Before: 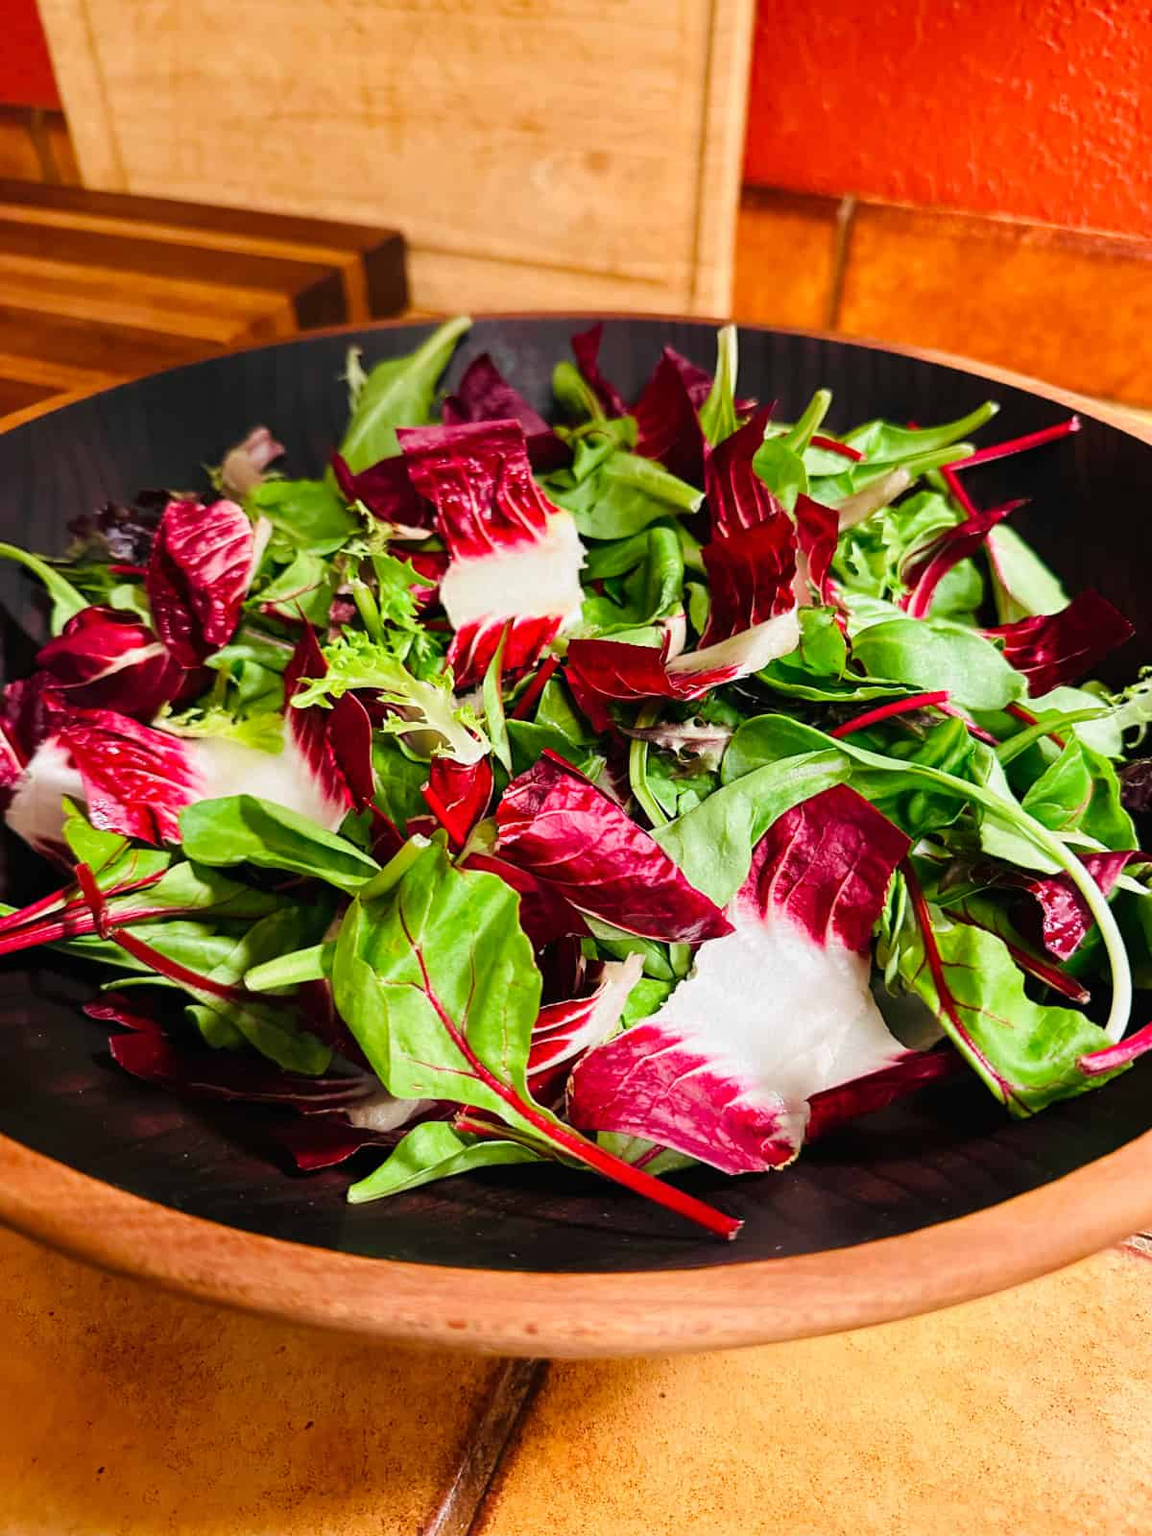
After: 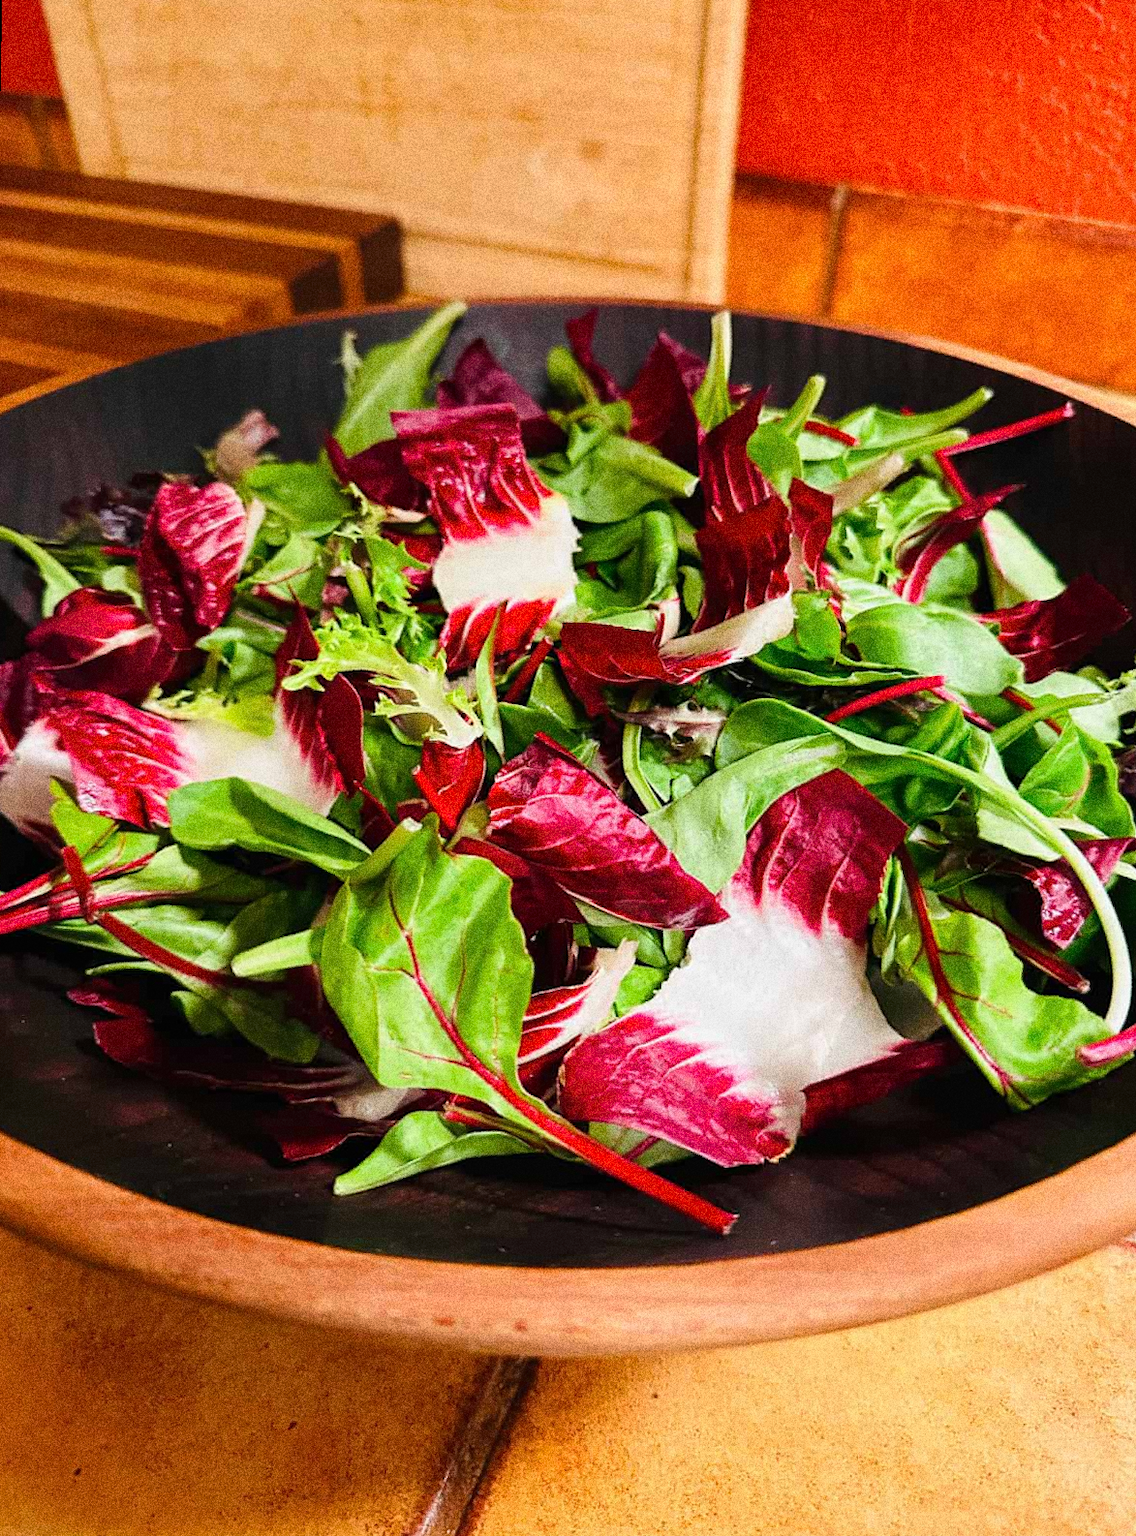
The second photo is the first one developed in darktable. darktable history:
grain: coarseness 10.62 ISO, strength 55.56%
rotate and perspective: rotation 0.226°, lens shift (vertical) -0.042, crop left 0.023, crop right 0.982, crop top 0.006, crop bottom 0.994
